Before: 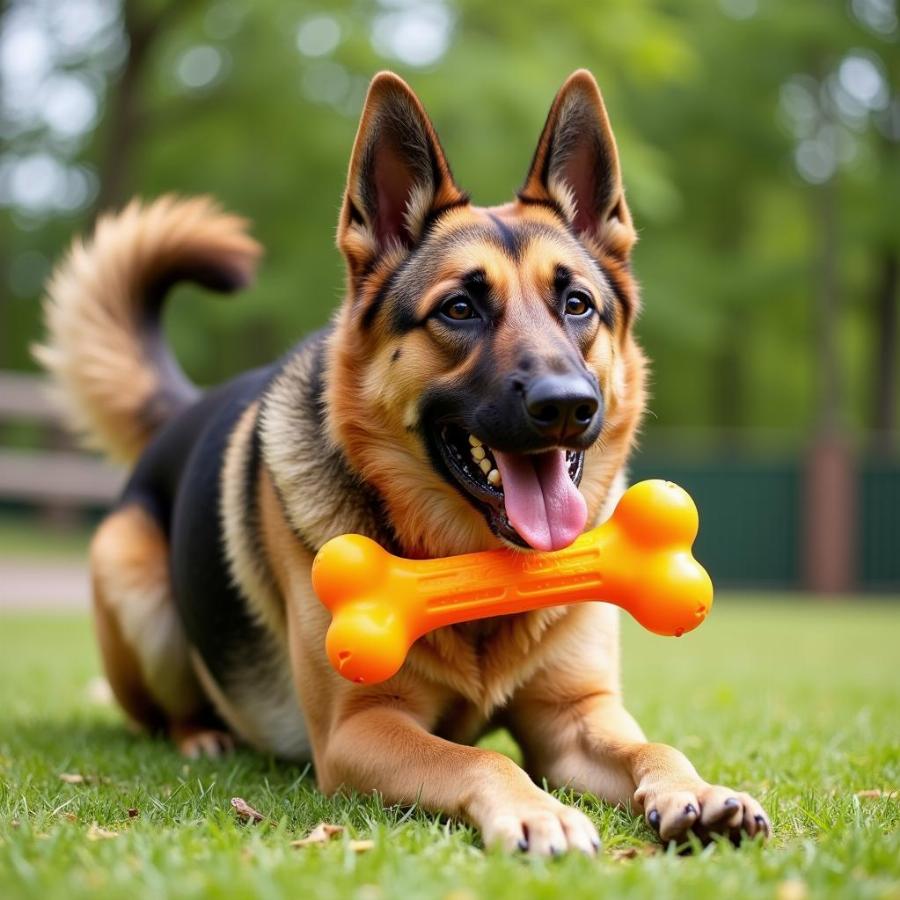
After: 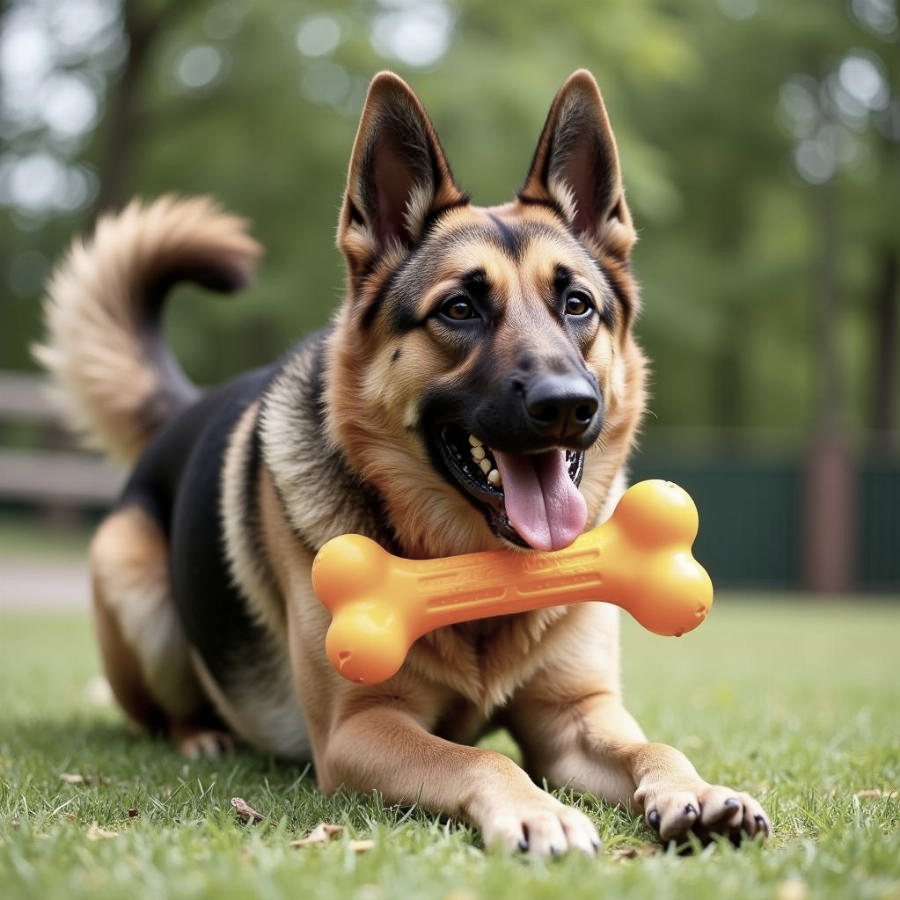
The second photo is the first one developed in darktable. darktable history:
base curve: curves: ch0 [(0, 0) (0.303, 0.277) (1, 1)]
contrast brightness saturation: contrast 0.1, saturation -0.36
